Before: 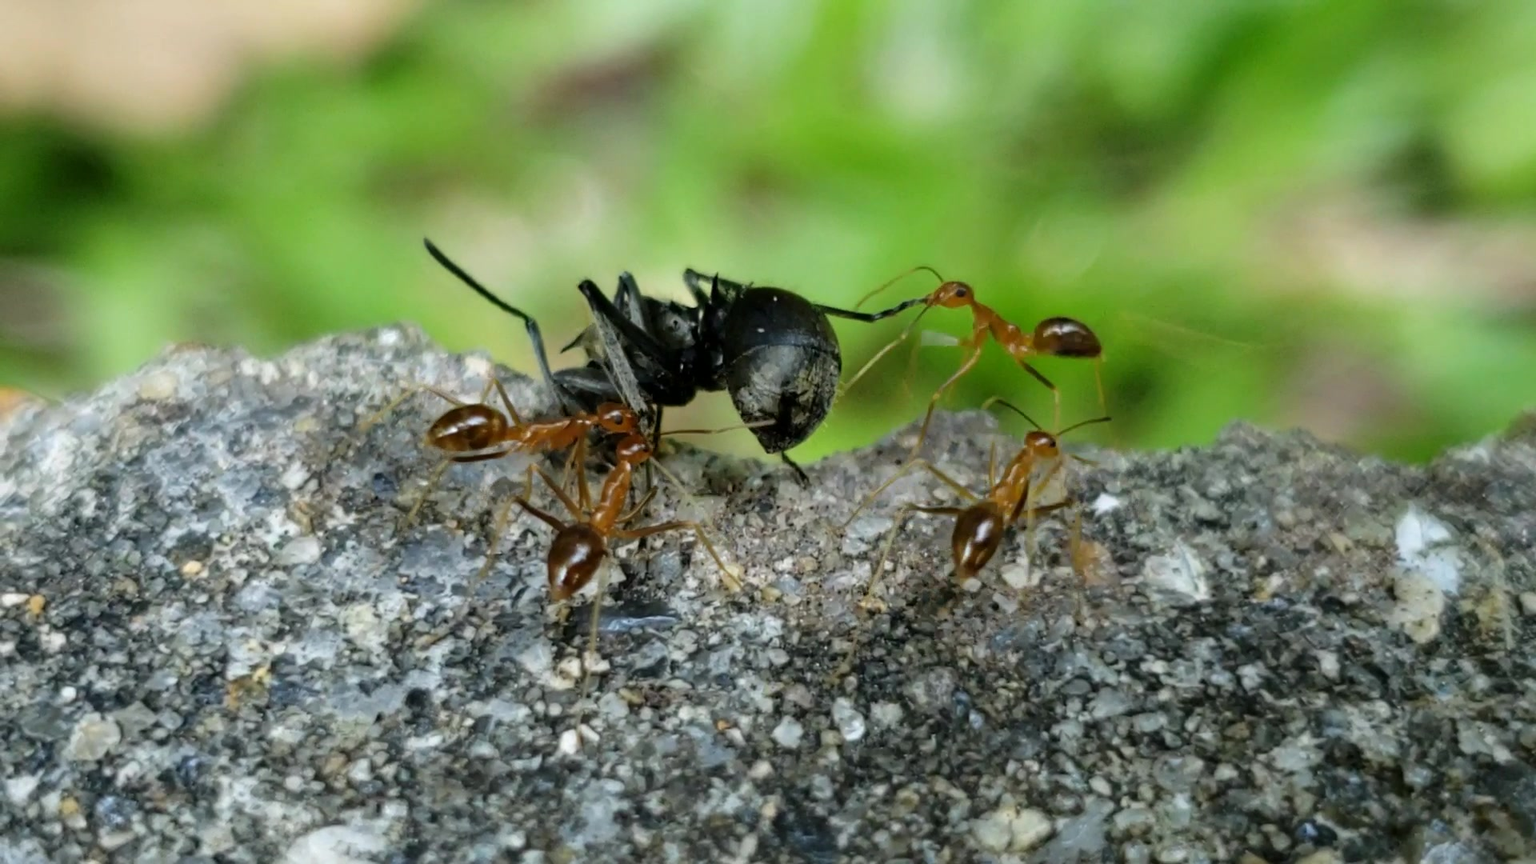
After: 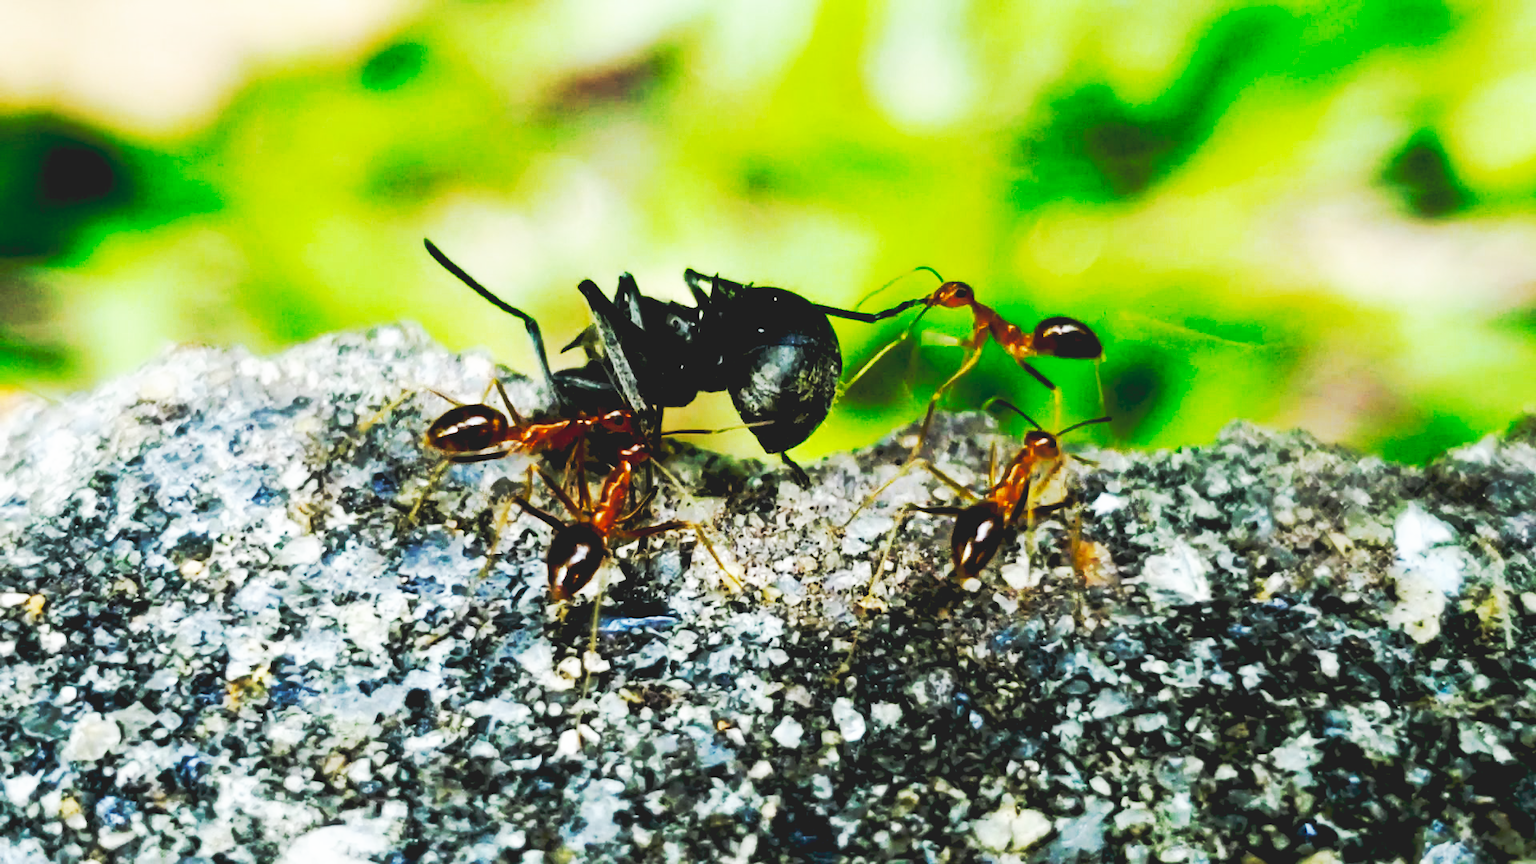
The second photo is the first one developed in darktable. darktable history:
tone curve: curves: ch0 [(0, 0.023) (0.037, 0.04) (0.131, 0.128) (0.304, 0.331) (0.504, 0.584) (0.616, 0.687) (0.704, 0.764) (0.808, 0.823) (1, 1)]; ch1 [(0, 0) (0.301, 0.3) (0.477, 0.472) (0.493, 0.497) (0.508, 0.501) (0.544, 0.541) (0.563, 0.565) (0.626, 0.66) (0.721, 0.776) (1, 1)]; ch2 [(0, 0) (0.249, 0.216) (0.349, 0.343) (0.424, 0.442) (0.476, 0.483) (0.502, 0.5) (0.517, 0.519) (0.532, 0.553) (0.569, 0.587) (0.634, 0.628) (0.706, 0.729) (0.828, 0.742) (1, 0.9)], preserve colors none
base curve: curves: ch0 [(0, 0.015) (0.085, 0.116) (0.134, 0.298) (0.19, 0.545) (0.296, 0.764) (0.599, 0.982) (1, 1)], preserve colors none
exposure: black level correction 0.045, exposure -0.233 EV, compensate highlight preservation false
